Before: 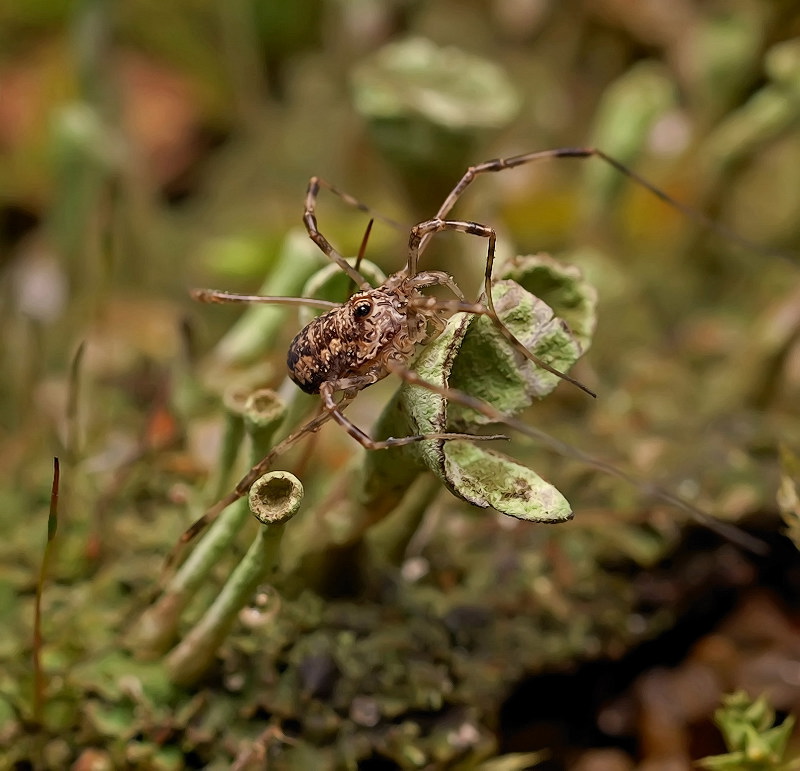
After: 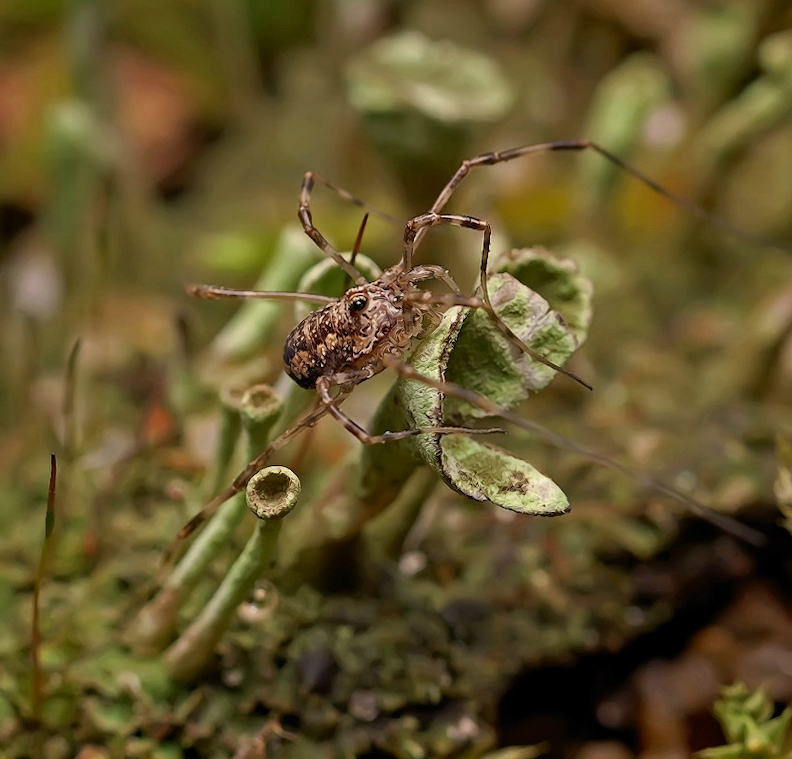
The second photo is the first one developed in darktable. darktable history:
rotate and perspective: rotation -0.45°, automatic cropping original format, crop left 0.008, crop right 0.992, crop top 0.012, crop bottom 0.988
base curve: curves: ch0 [(0, 0) (0.303, 0.277) (1, 1)]
